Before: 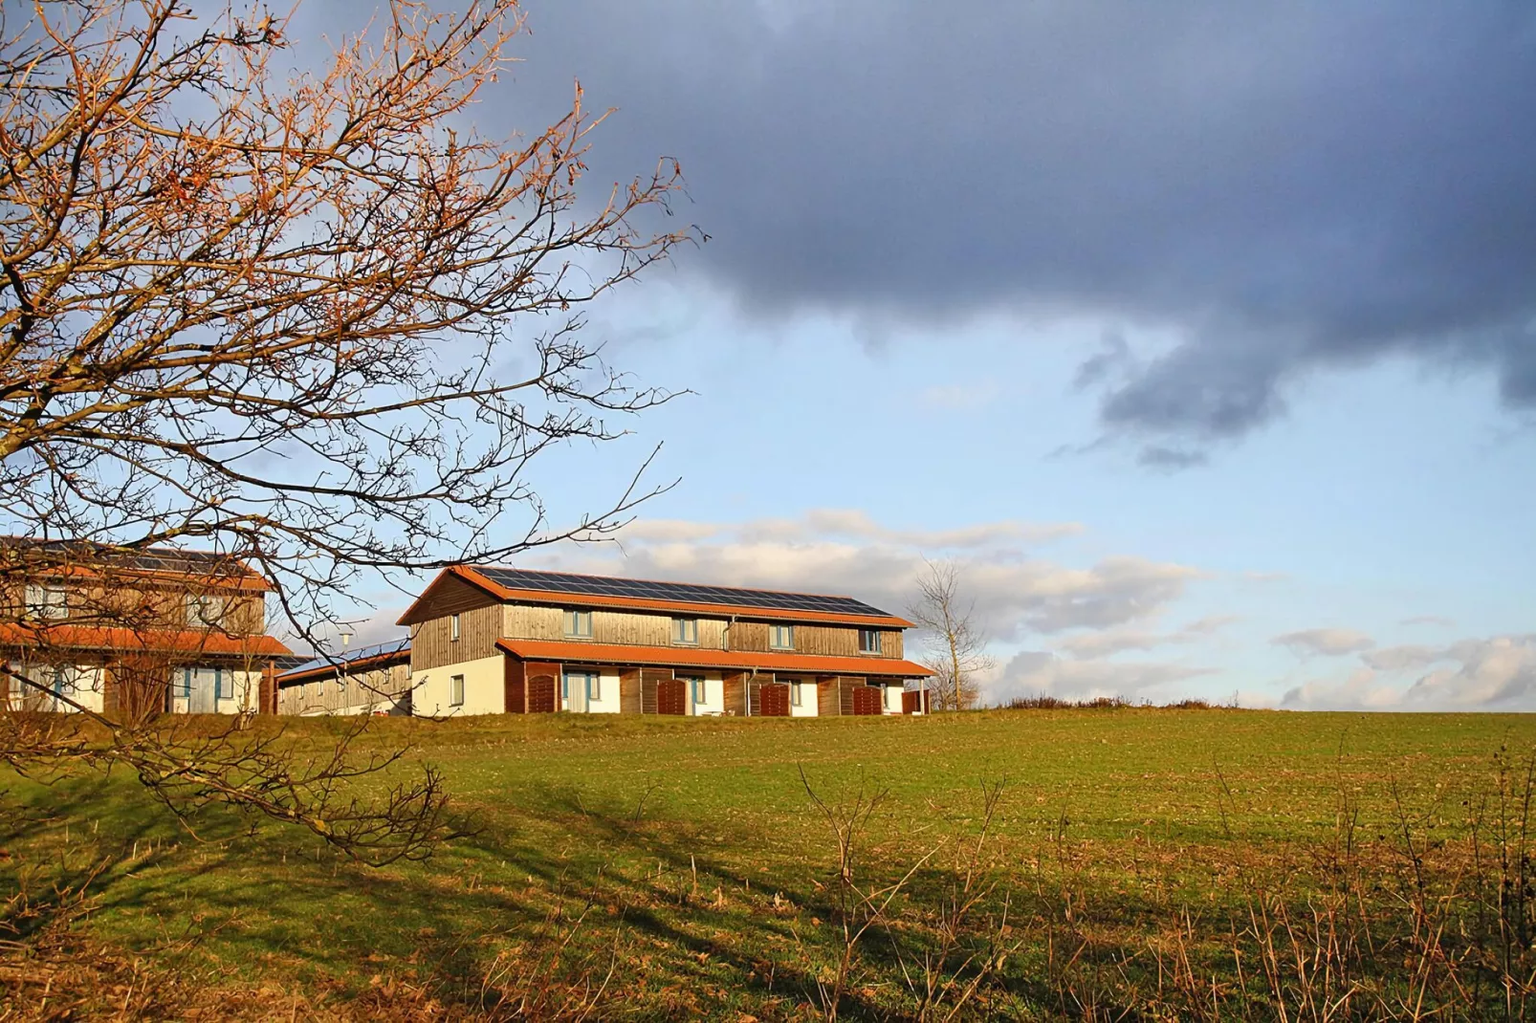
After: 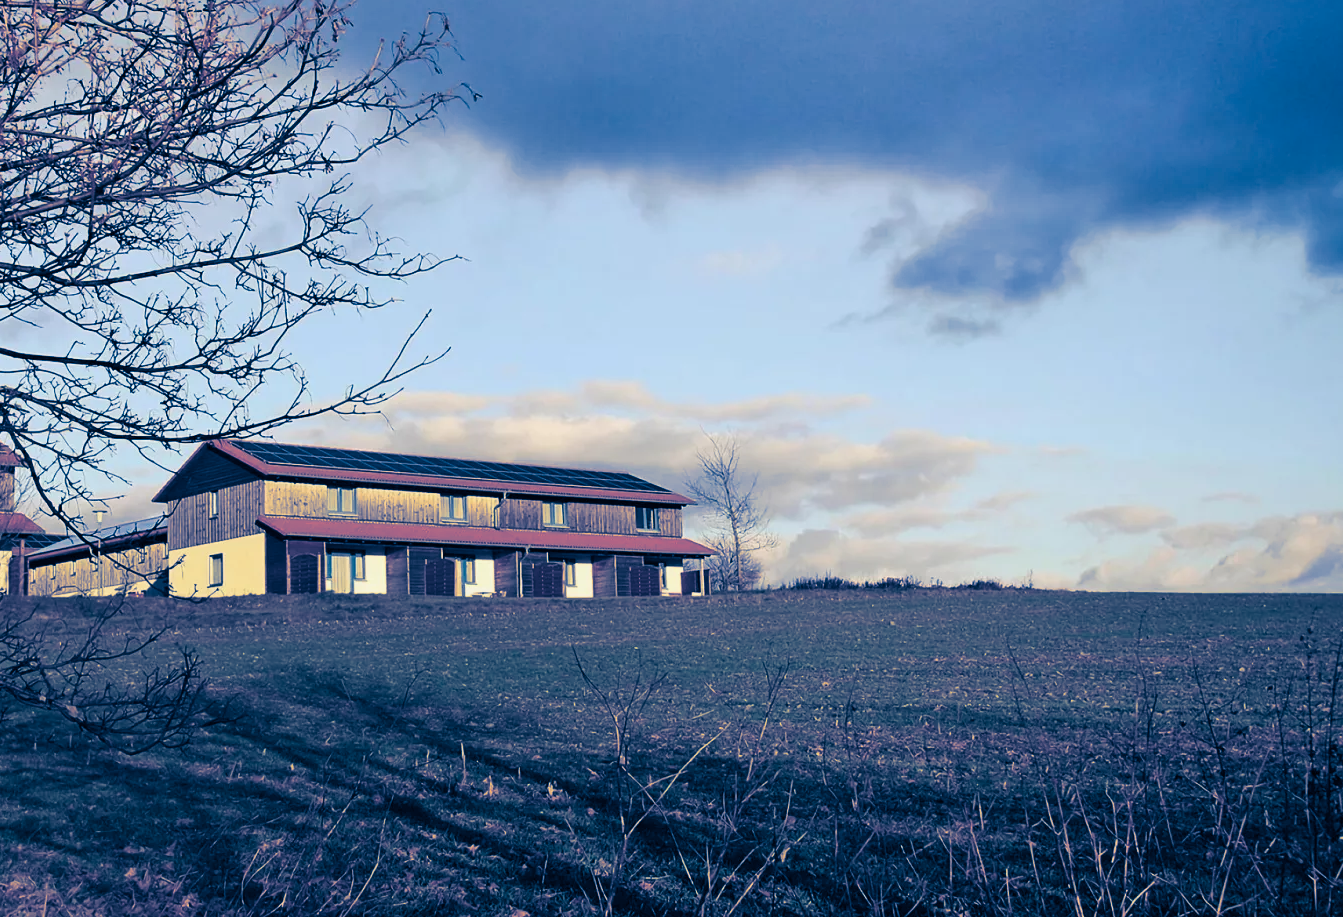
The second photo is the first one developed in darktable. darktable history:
split-toning: shadows › hue 226.8°, shadows › saturation 1, highlights › saturation 0, balance -61.41
crop: left 16.315%, top 14.246%
exposure: exposure -0.072 EV, compensate highlight preservation false
